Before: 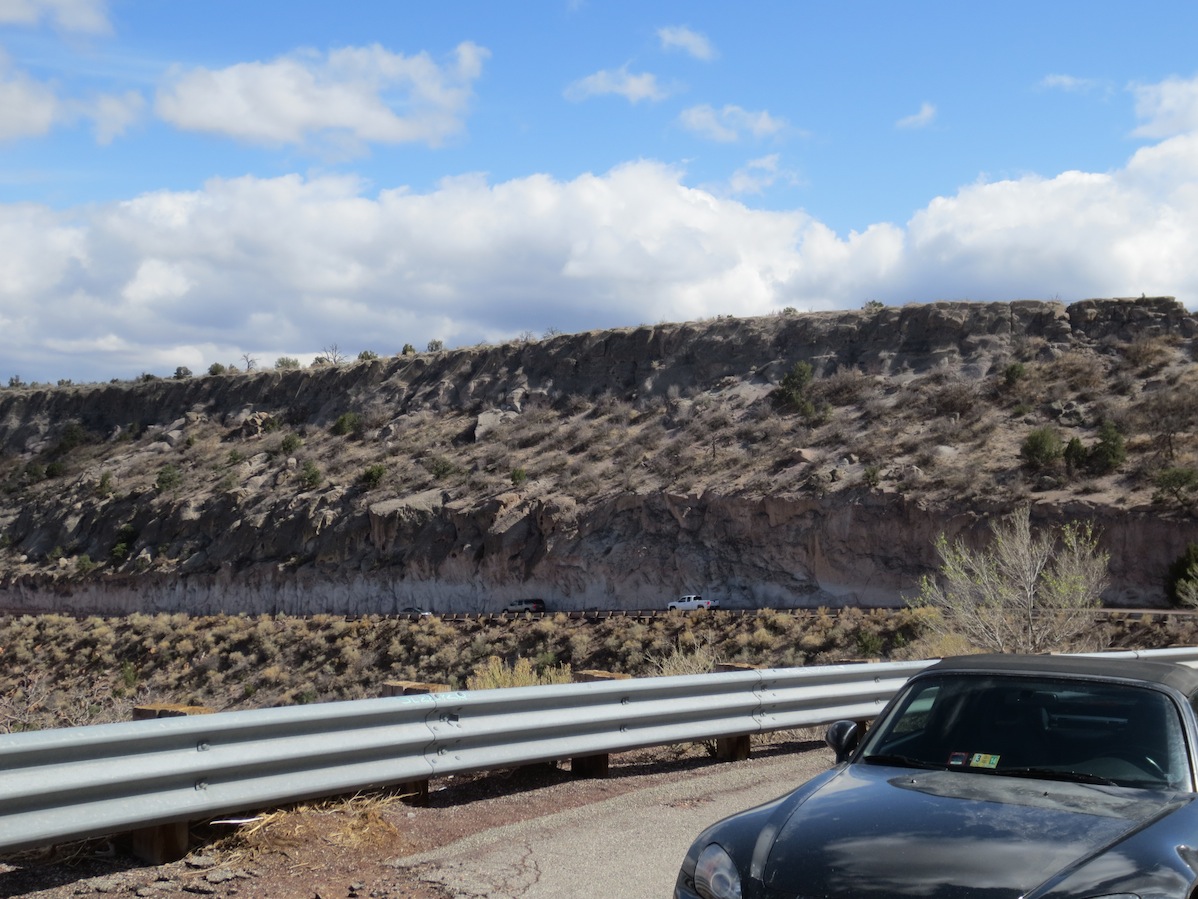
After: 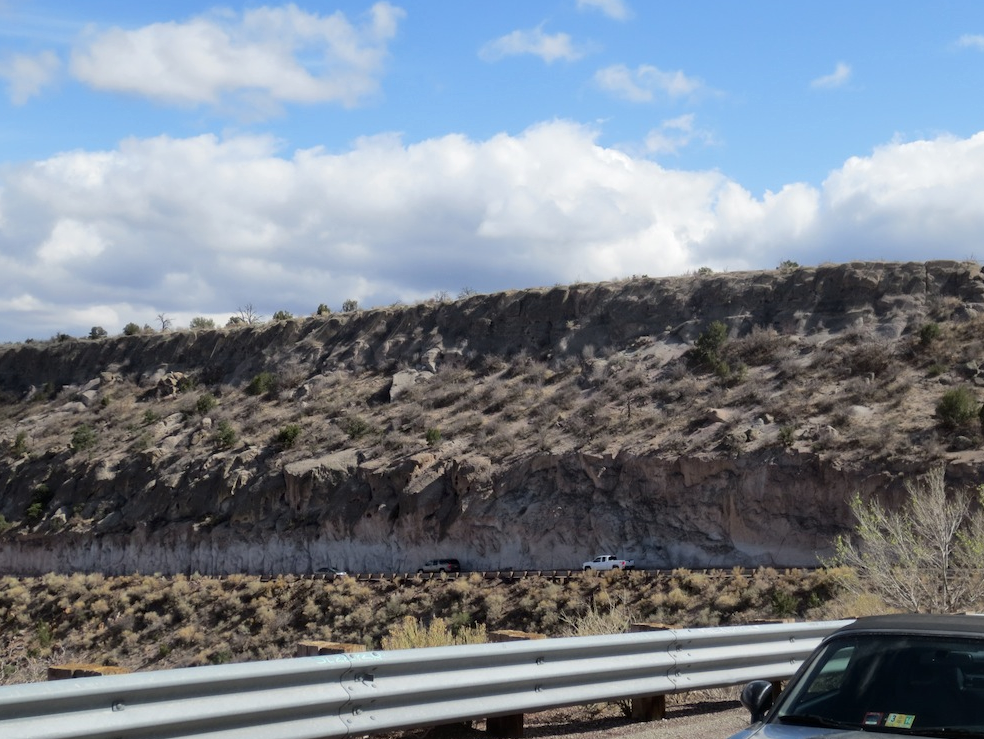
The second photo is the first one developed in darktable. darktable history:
crop and rotate: left 7.196%, top 4.574%, right 10.605%, bottom 13.178%
local contrast: mode bilateral grid, contrast 20, coarseness 50, detail 120%, midtone range 0.2
